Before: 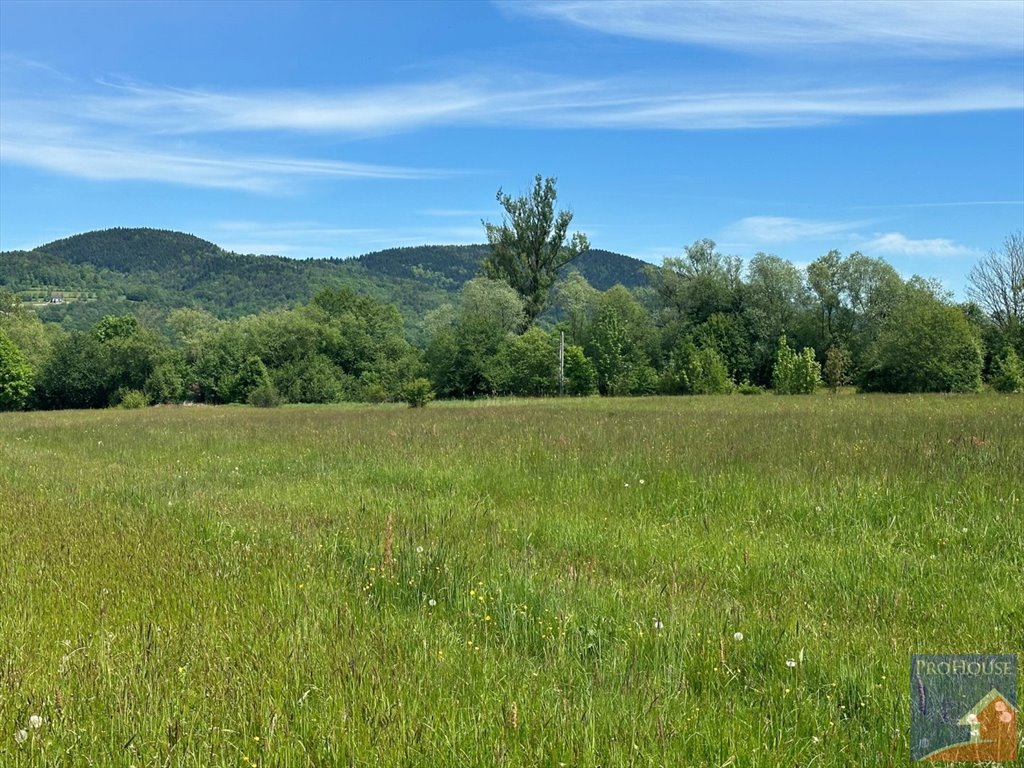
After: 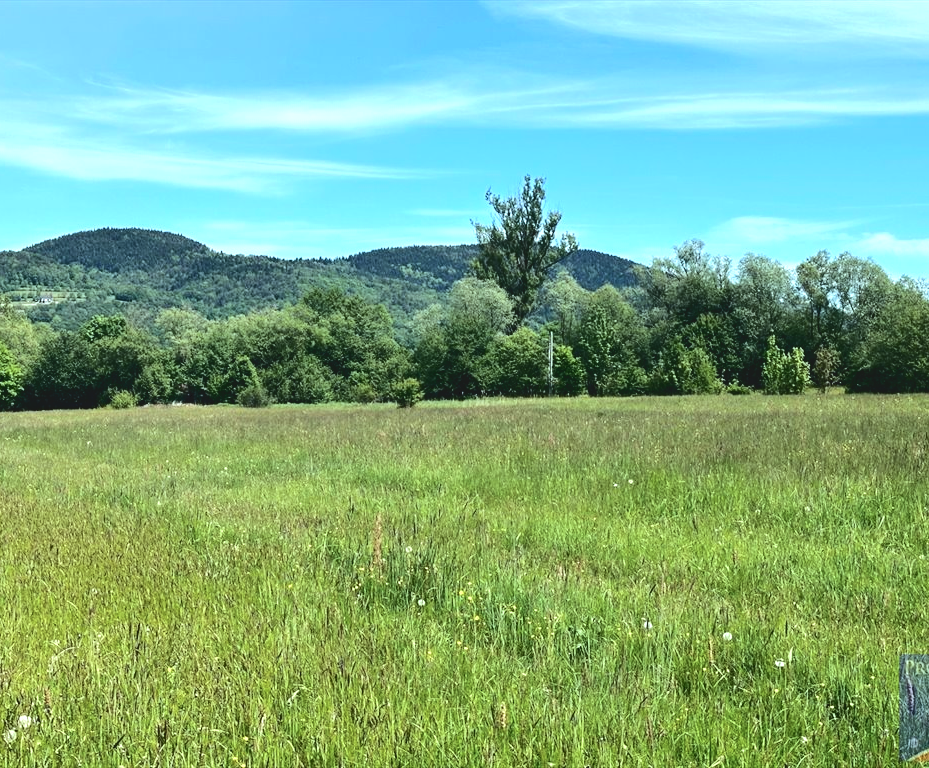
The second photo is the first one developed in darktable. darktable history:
crop and rotate: left 1.078%, right 8.111%
color calibration: illuminant Planckian (black body), adaptation linear Bradford (ICC v4), x 0.364, y 0.367, temperature 4410.02 K
tone equalizer: -8 EV -0.725 EV, -7 EV -0.672 EV, -6 EV -0.566 EV, -5 EV -0.367 EV, -3 EV 0.375 EV, -2 EV 0.6 EV, -1 EV 0.686 EV, +0 EV 0.738 EV, edges refinement/feathering 500, mask exposure compensation -1.57 EV, preserve details no
tone curve: curves: ch0 [(0, 0) (0.003, 0.09) (0.011, 0.095) (0.025, 0.097) (0.044, 0.108) (0.069, 0.117) (0.1, 0.129) (0.136, 0.151) (0.177, 0.185) (0.224, 0.229) (0.277, 0.299) (0.335, 0.379) (0.399, 0.469) (0.468, 0.55) (0.543, 0.629) (0.623, 0.702) (0.709, 0.775) (0.801, 0.85) (0.898, 0.91) (1, 1)], color space Lab, independent channels, preserve colors none
